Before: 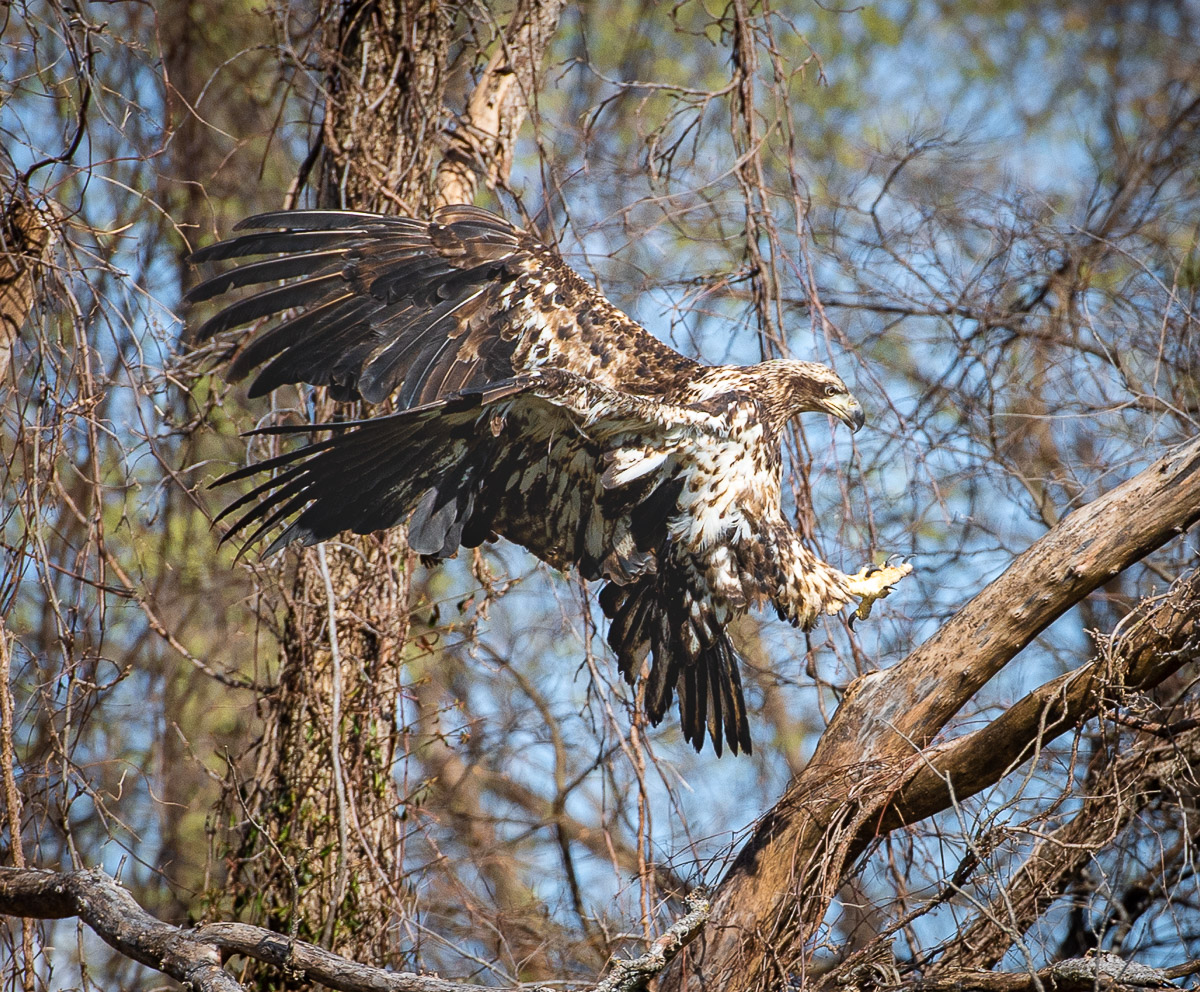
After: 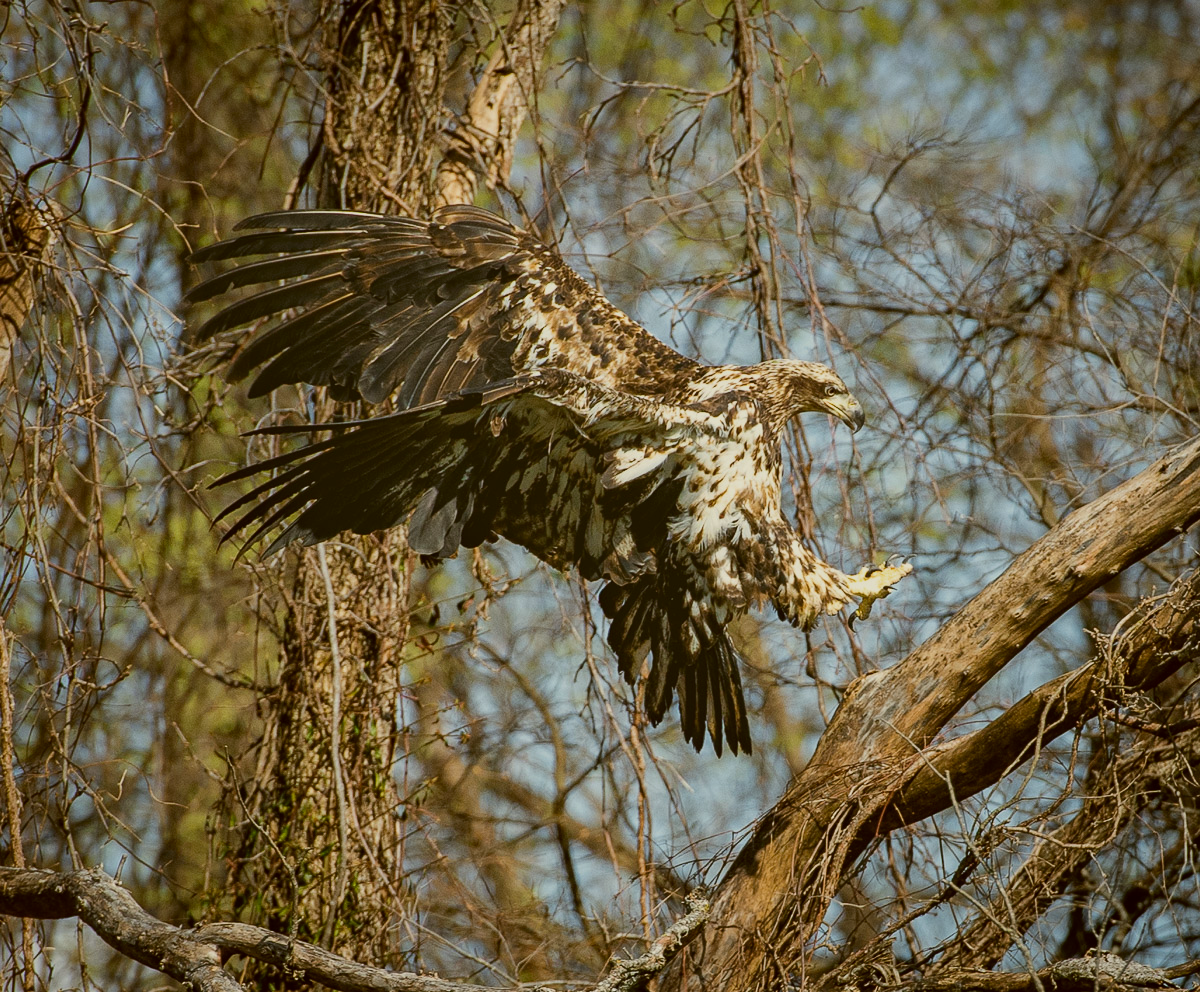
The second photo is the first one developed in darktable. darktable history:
exposure: exposure -0.489 EV, compensate highlight preservation false
color correction: highlights a* -1.45, highlights b* 10.33, shadows a* 0.778, shadows b* 18.99
